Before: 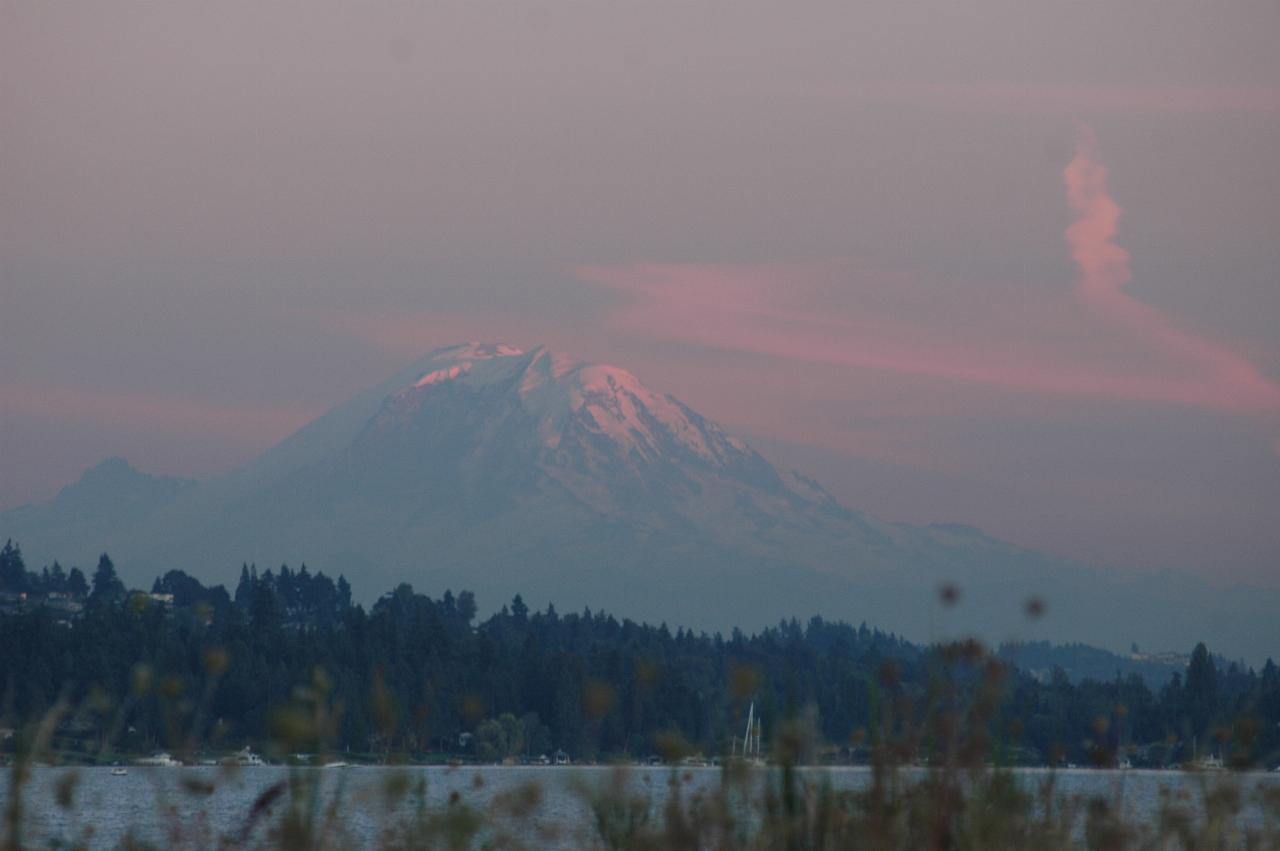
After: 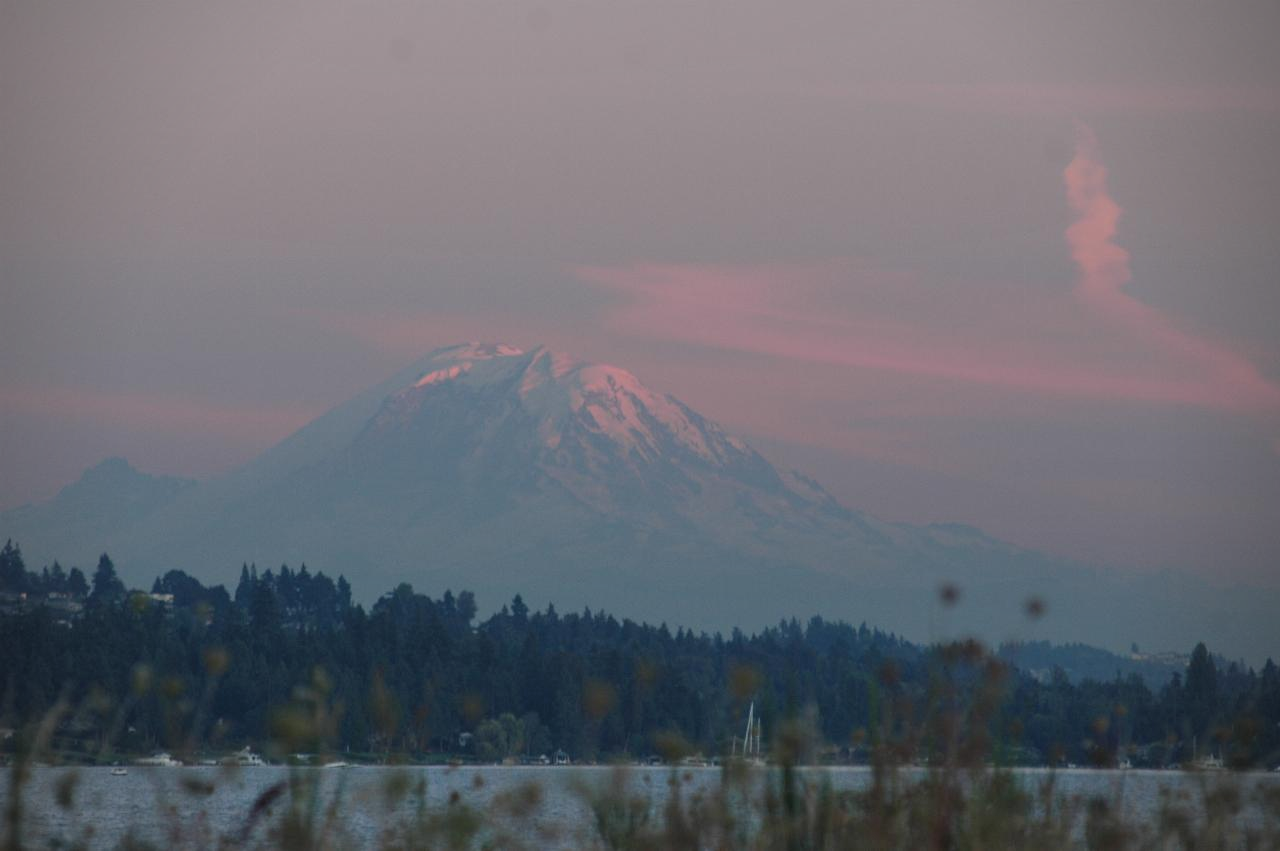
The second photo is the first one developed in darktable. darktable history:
vignetting: fall-off radius 60.79%
shadows and highlights: shadows 29.43, highlights -28.84, low approximation 0.01, soften with gaussian
